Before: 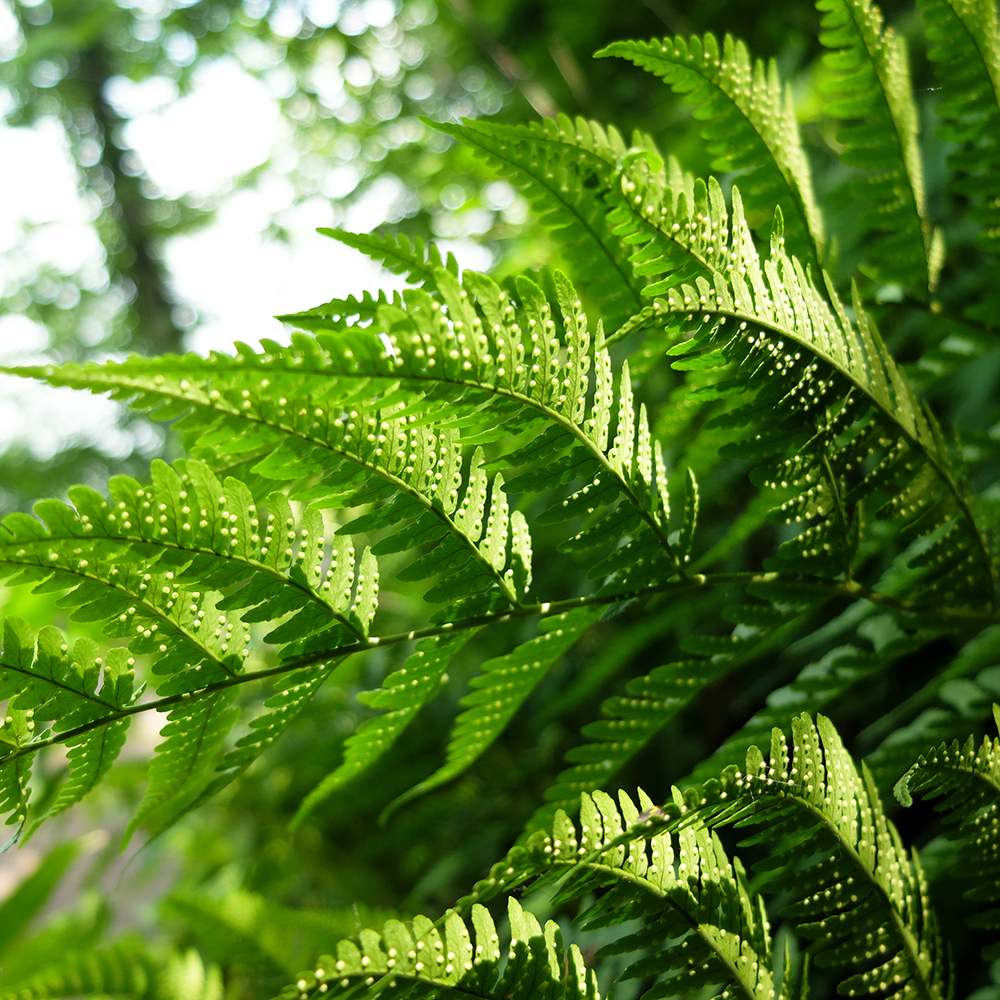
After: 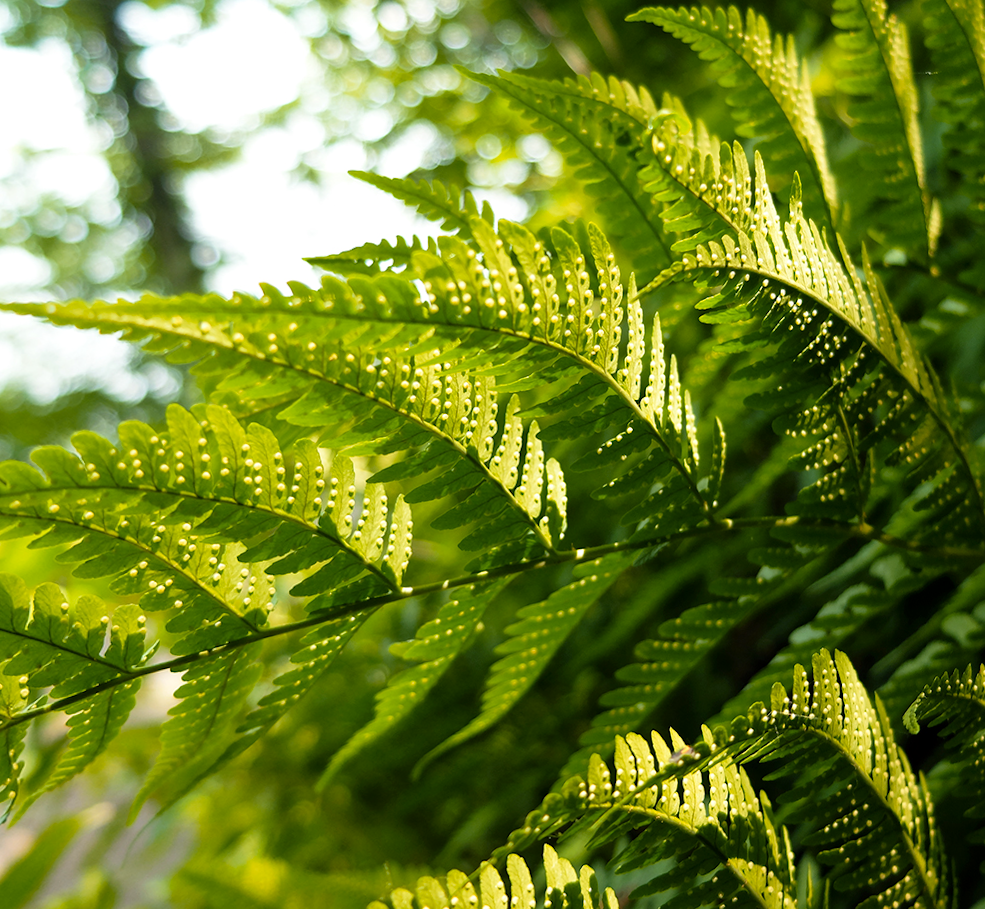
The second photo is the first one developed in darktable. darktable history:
rotate and perspective: rotation -0.013°, lens shift (vertical) -0.027, lens shift (horizontal) 0.178, crop left 0.016, crop right 0.989, crop top 0.082, crop bottom 0.918
color zones: curves: ch1 [(0.239, 0.552) (0.75, 0.5)]; ch2 [(0.25, 0.462) (0.749, 0.457)], mix 25.94%
local contrast: mode bilateral grid, contrast 15, coarseness 36, detail 105%, midtone range 0.2
